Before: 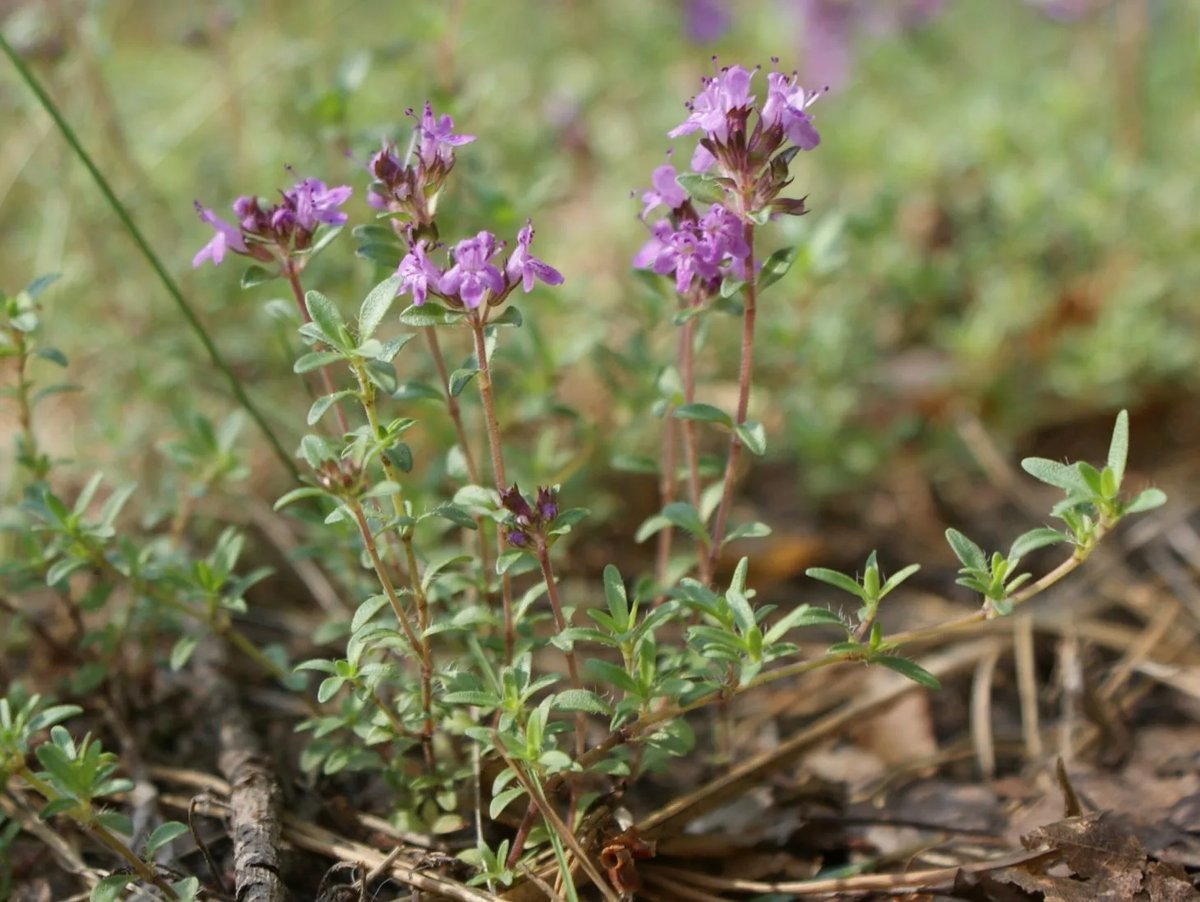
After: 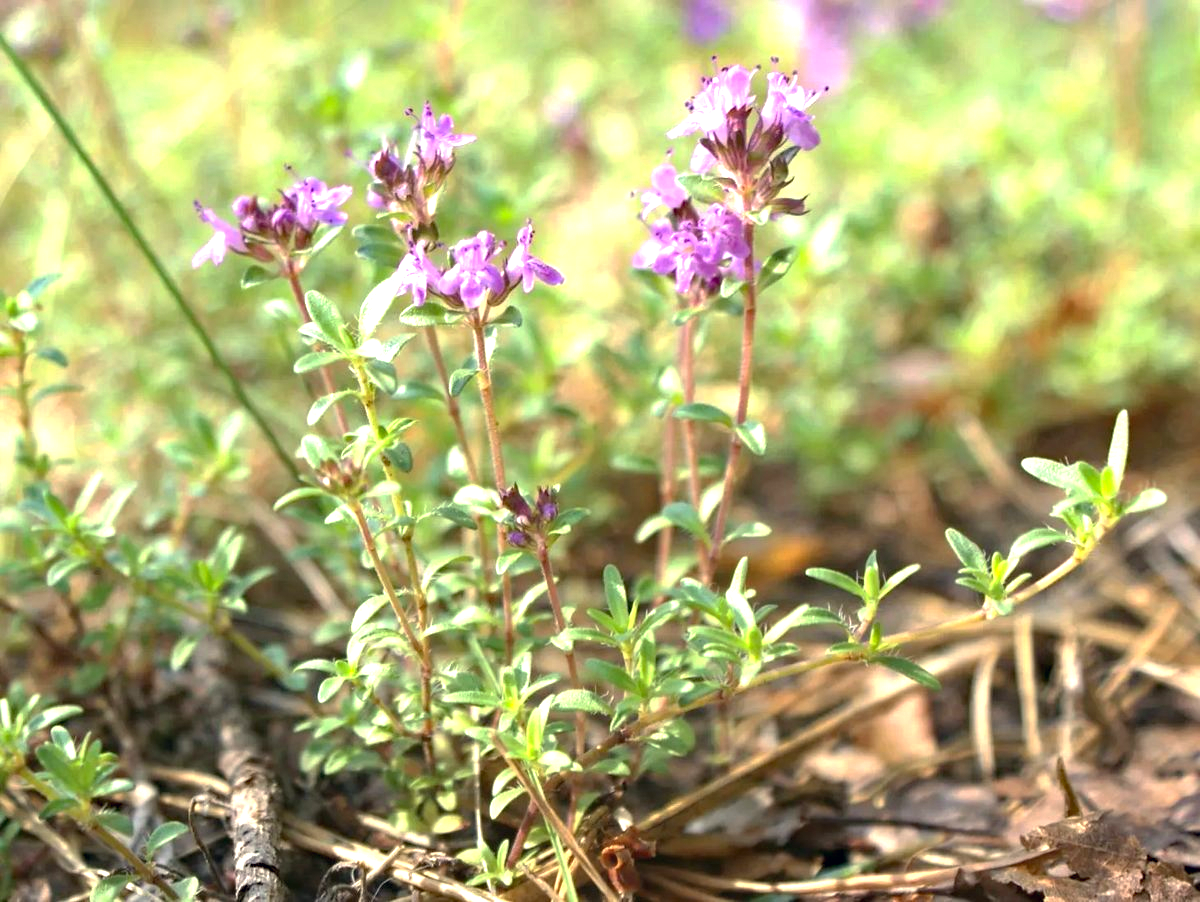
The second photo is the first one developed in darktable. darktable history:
exposure: black level correction 0, exposure 1.392 EV, compensate exposure bias true, compensate highlight preservation false
color correction: highlights a* 0.249, highlights b* 2.7, shadows a* -1.21, shadows b* -4
haze removal: compatibility mode true, adaptive false
base curve: curves: ch0 [(0, 0) (0.74, 0.67) (1, 1)], preserve colors none
